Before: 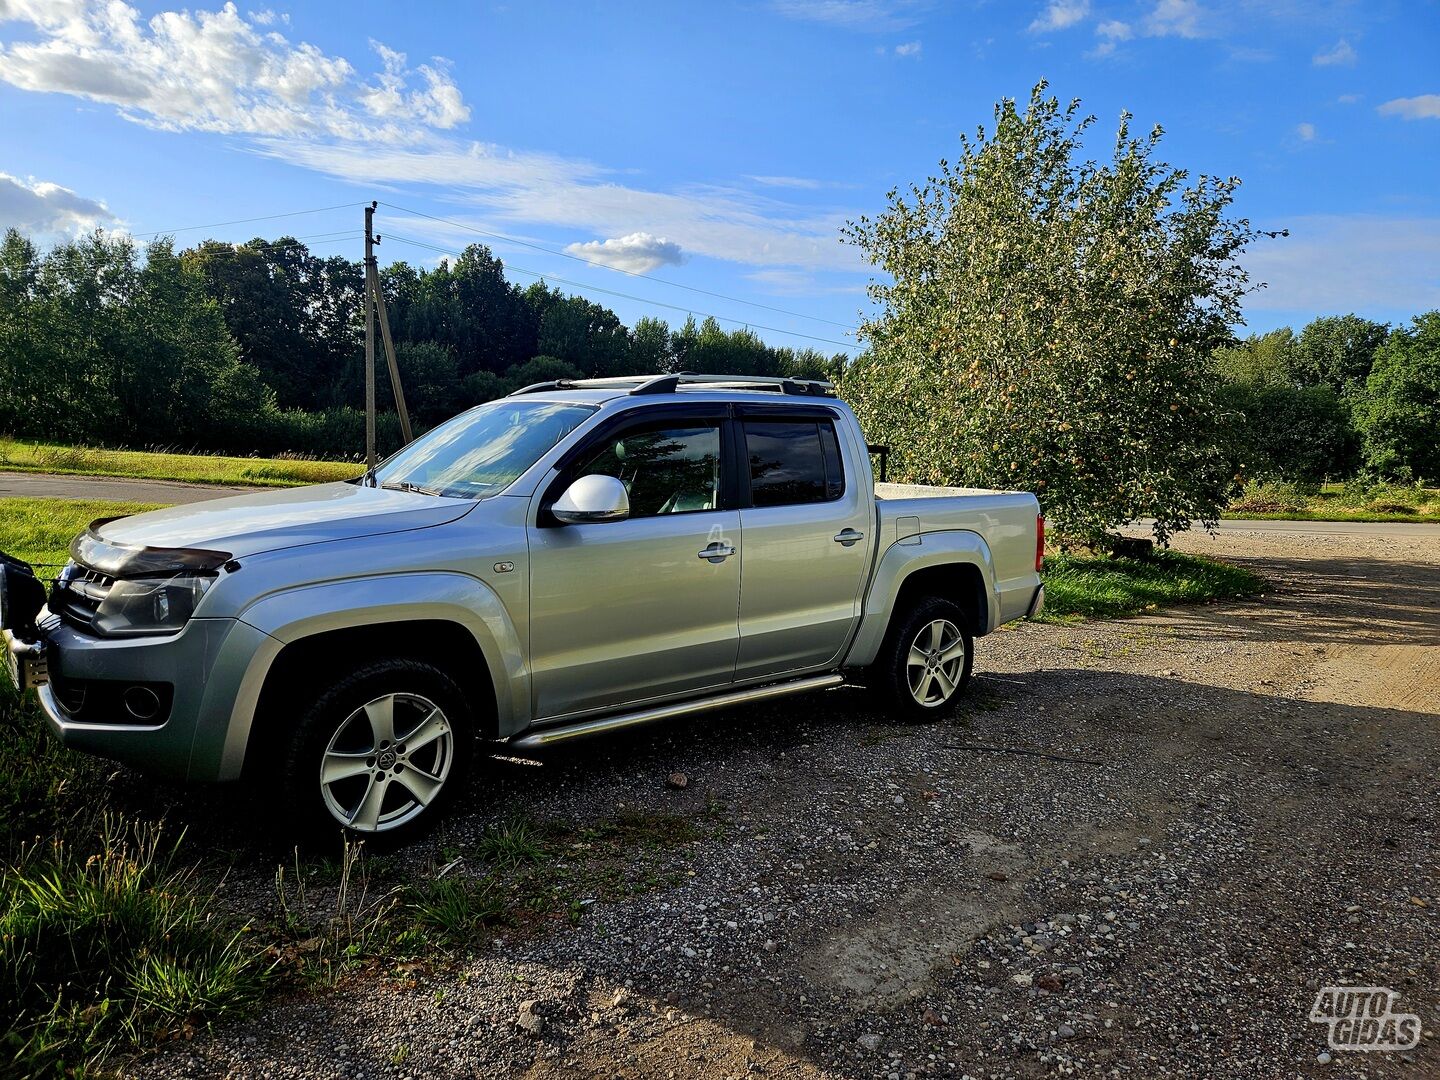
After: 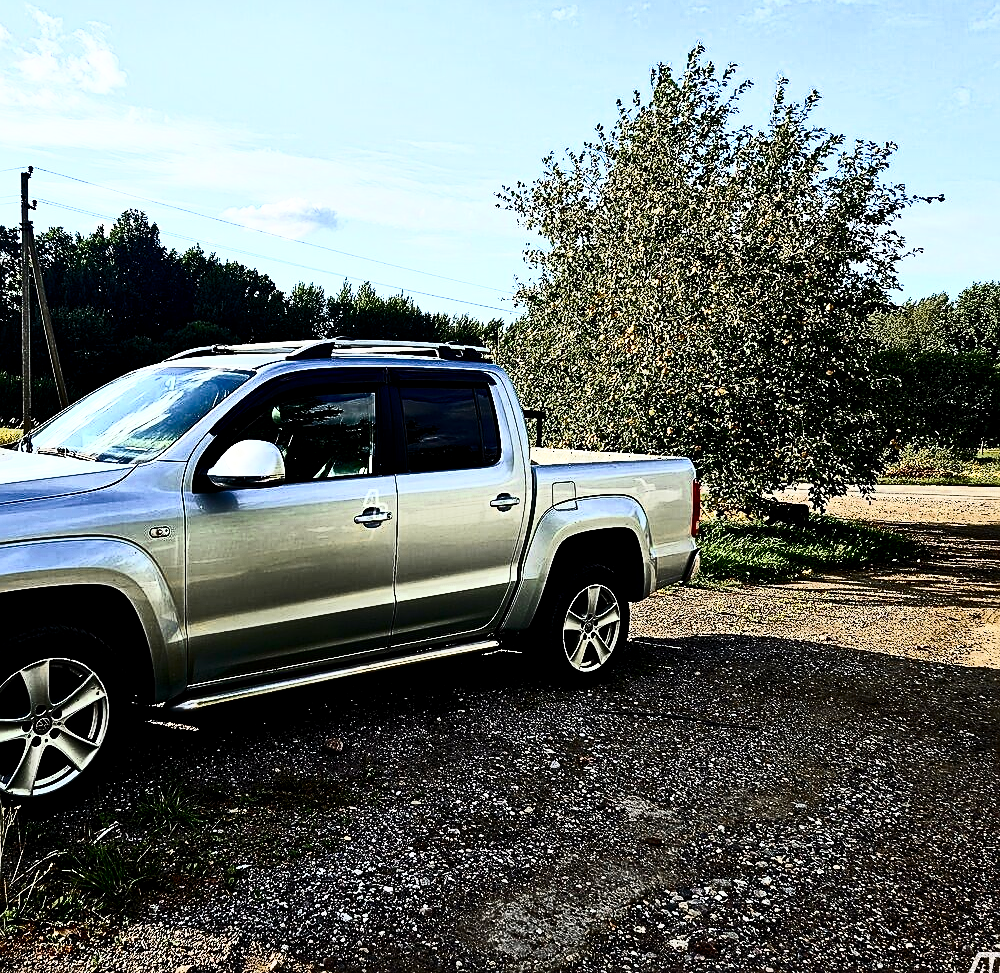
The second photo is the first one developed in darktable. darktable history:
exposure: exposure -0.013 EV, compensate highlight preservation false
crop and rotate: left 23.92%, top 3.265%, right 6.603%, bottom 6.594%
color zones: curves: ch0 [(0.11, 0.396) (0.195, 0.36) (0.25, 0.5) (0.303, 0.412) (0.357, 0.544) (0.75, 0.5) (0.967, 0.328)]; ch1 [(0, 0.468) (0.112, 0.512) (0.202, 0.6) (0.25, 0.5) (0.307, 0.352) (0.357, 0.544) (0.75, 0.5) (0.963, 0.524)]
sharpen: on, module defaults
contrast brightness saturation: contrast 0.92, brightness 0.204
filmic rgb: middle gray luminance 9.38%, black relative exposure -10.69 EV, white relative exposure 3.43 EV, target black luminance 0%, hardness 5.97, latitude 59.55%, contrast 1.089, highlights saturation mix 4.59%, shadows ↔ highlights balance 29.43%, color science v4 (2020)
local contrast: mode bilateral grid, contrast 20, coarseness 51, detail 119%, midtone range 0.2
